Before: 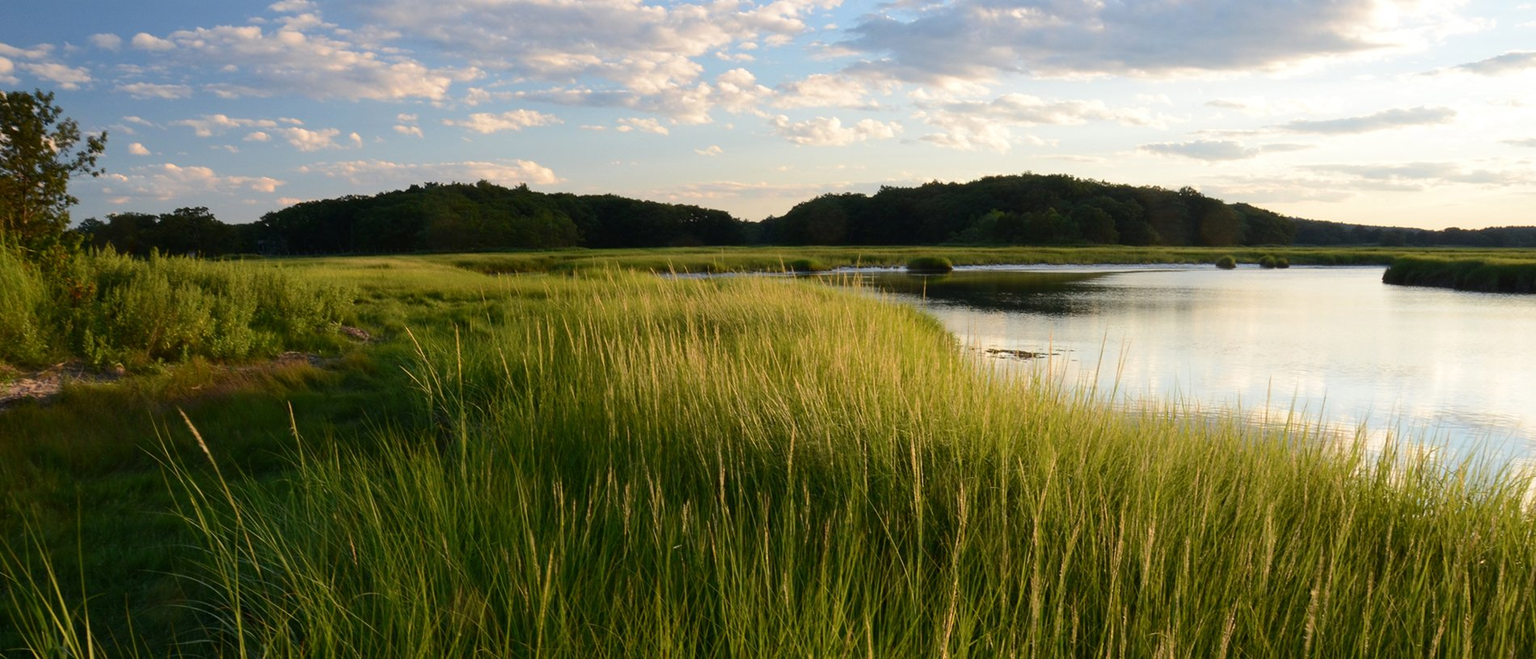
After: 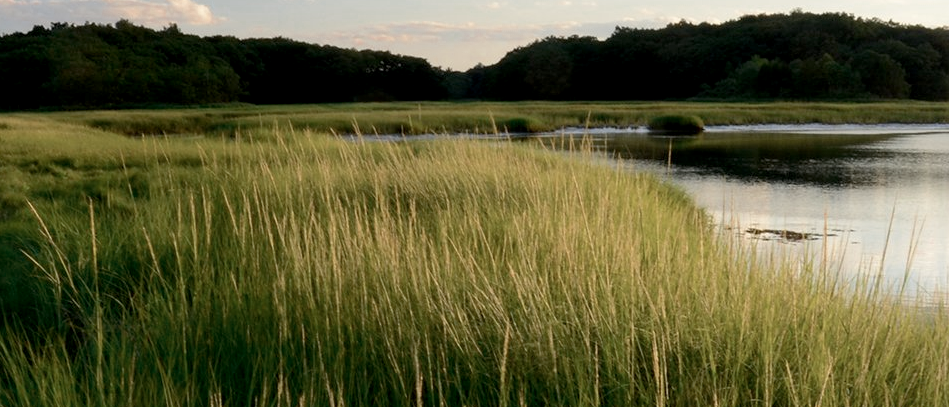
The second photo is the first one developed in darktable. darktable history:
crop: left 25%, top 25%, right 25%, bottom 25%
exposure: black level correction 0.007, compensate highlight preservation false
color zones: curves: ch0 [(0, 0.5) (0.125, 0.4) (0.25, 0.5) (0.375, 0.4) (0.5, 0.4) (0.625, 0.6) (0.75, 0.6) (0.875, 0.5)]; ch1 [(0, 0.35) (0.125, 0.45) (0.25, 0.35) (0.375, 0.35) (0.5, 0.35) (0.625, 0.35) (0.75, 0.45) (0.875, 0.35)]; ch2 [(0, 0.6) (0.125, 0.5) (0.25, 0.5) (0.375, 0.6) (0.5, 0.6) (0.625, 0.5) (0.75, 0.5) (0.875, 0.5)]
